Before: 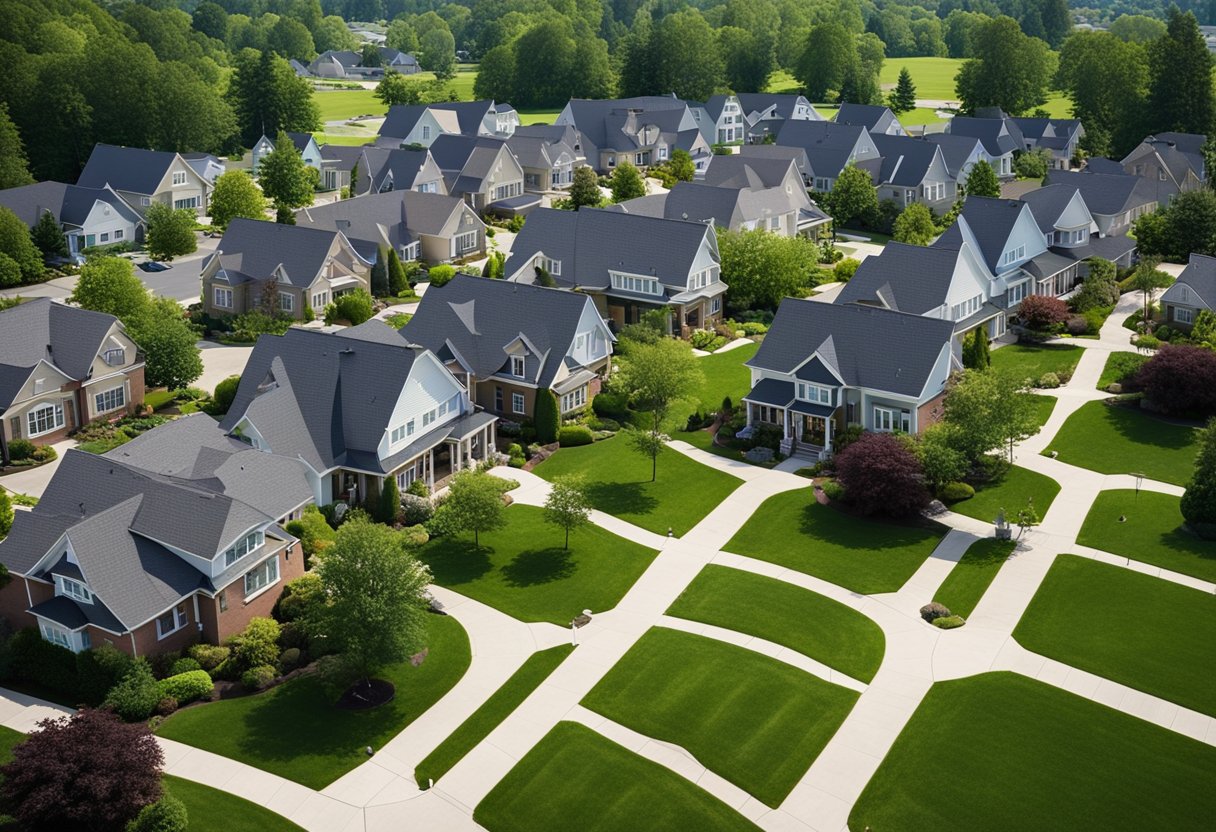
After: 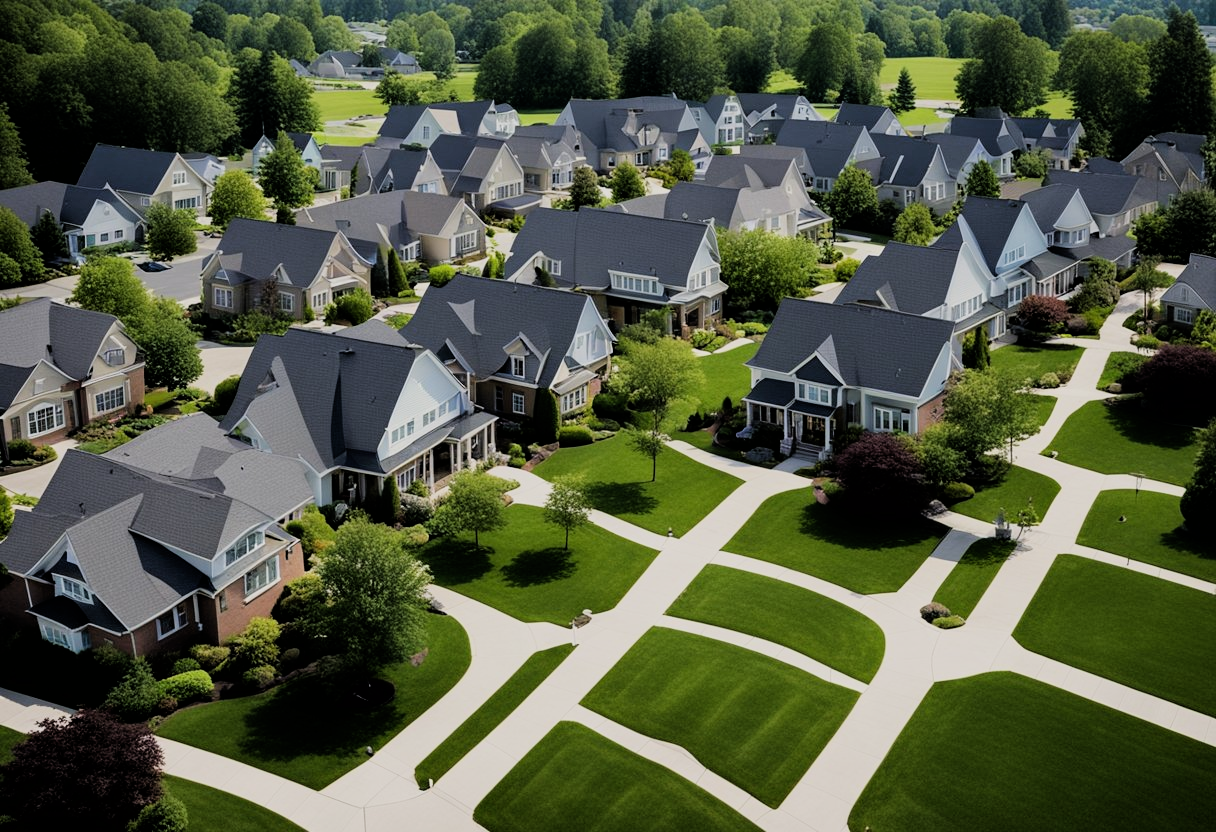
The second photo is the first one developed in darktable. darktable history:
filmic rgb: black relative exposure -5 EV, hardness 2.88, contrast 1.2
tone equalizer: on, module defaults
